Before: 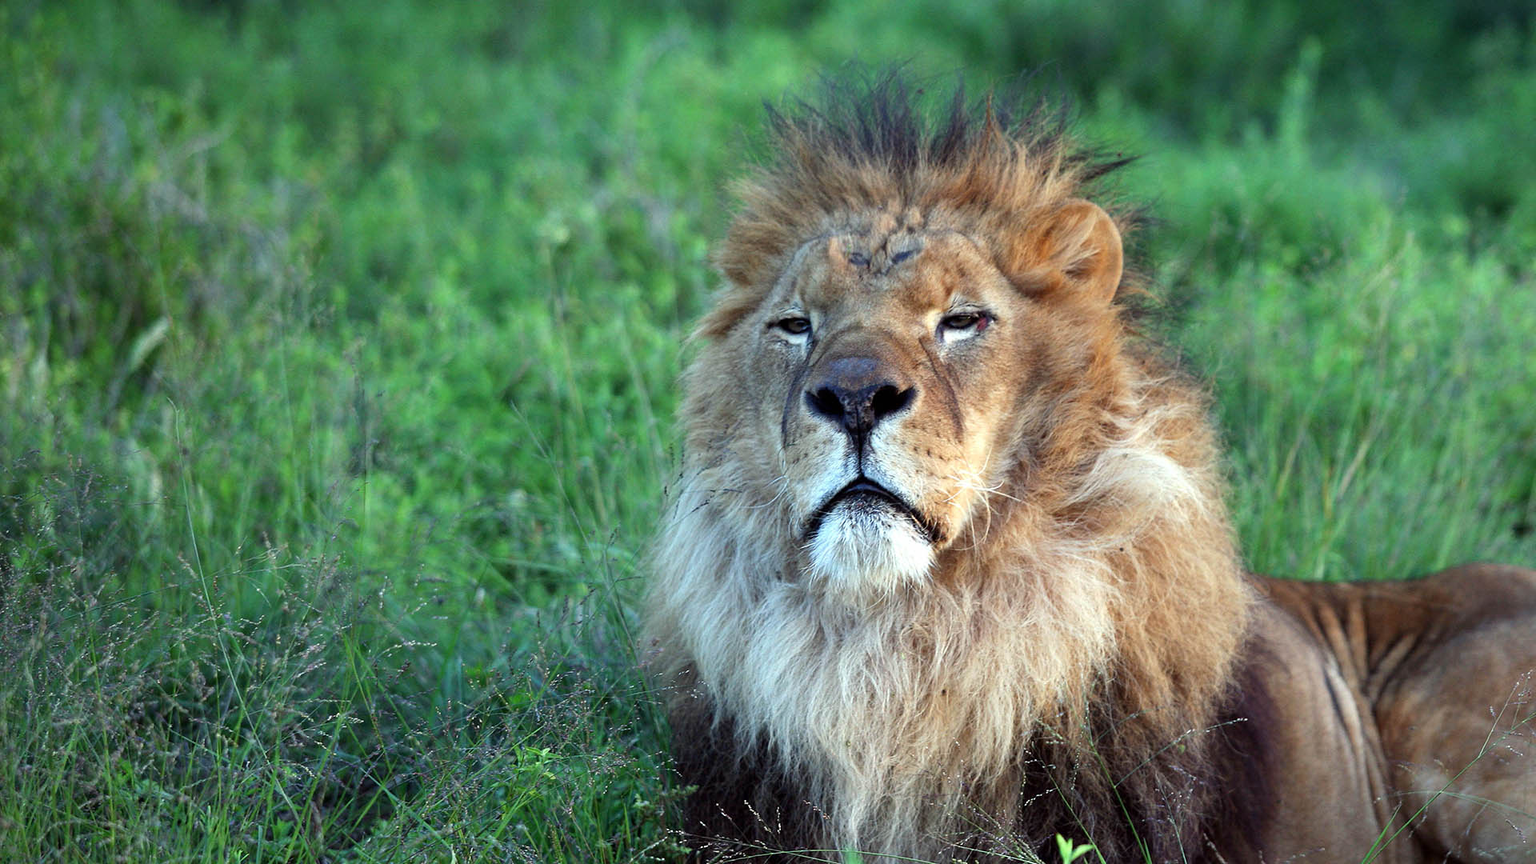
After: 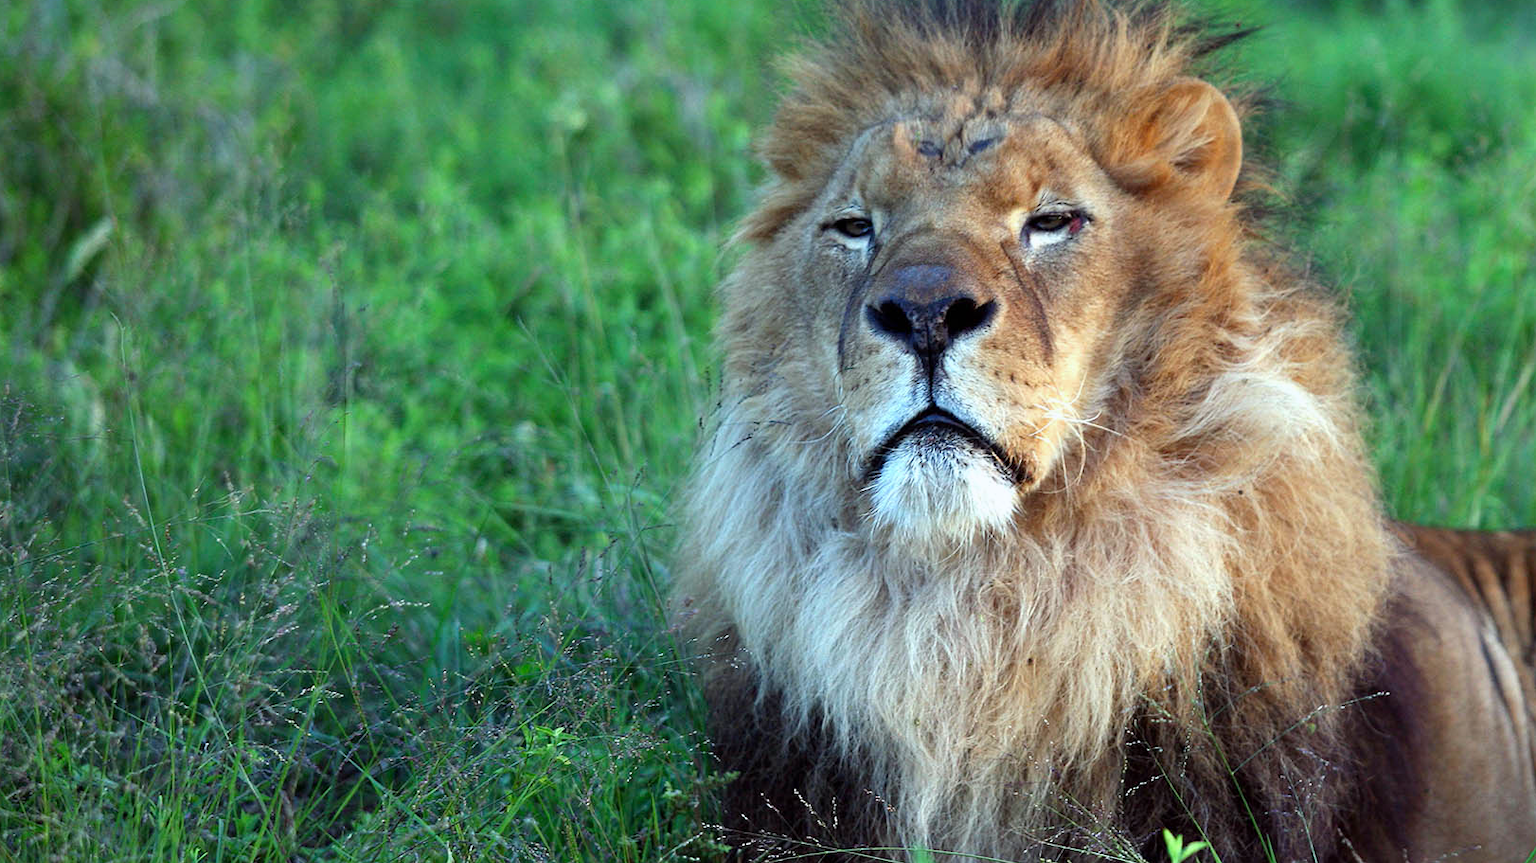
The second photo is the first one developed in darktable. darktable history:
white balance: red 0.982, blue 1.018
contrast brightness saturation: saturation 0.13
crop and rotate: left 4.842%, top 15.51%, right 10.668%
exposure: exposure -0.04 EV, compensate highlight preservation false
